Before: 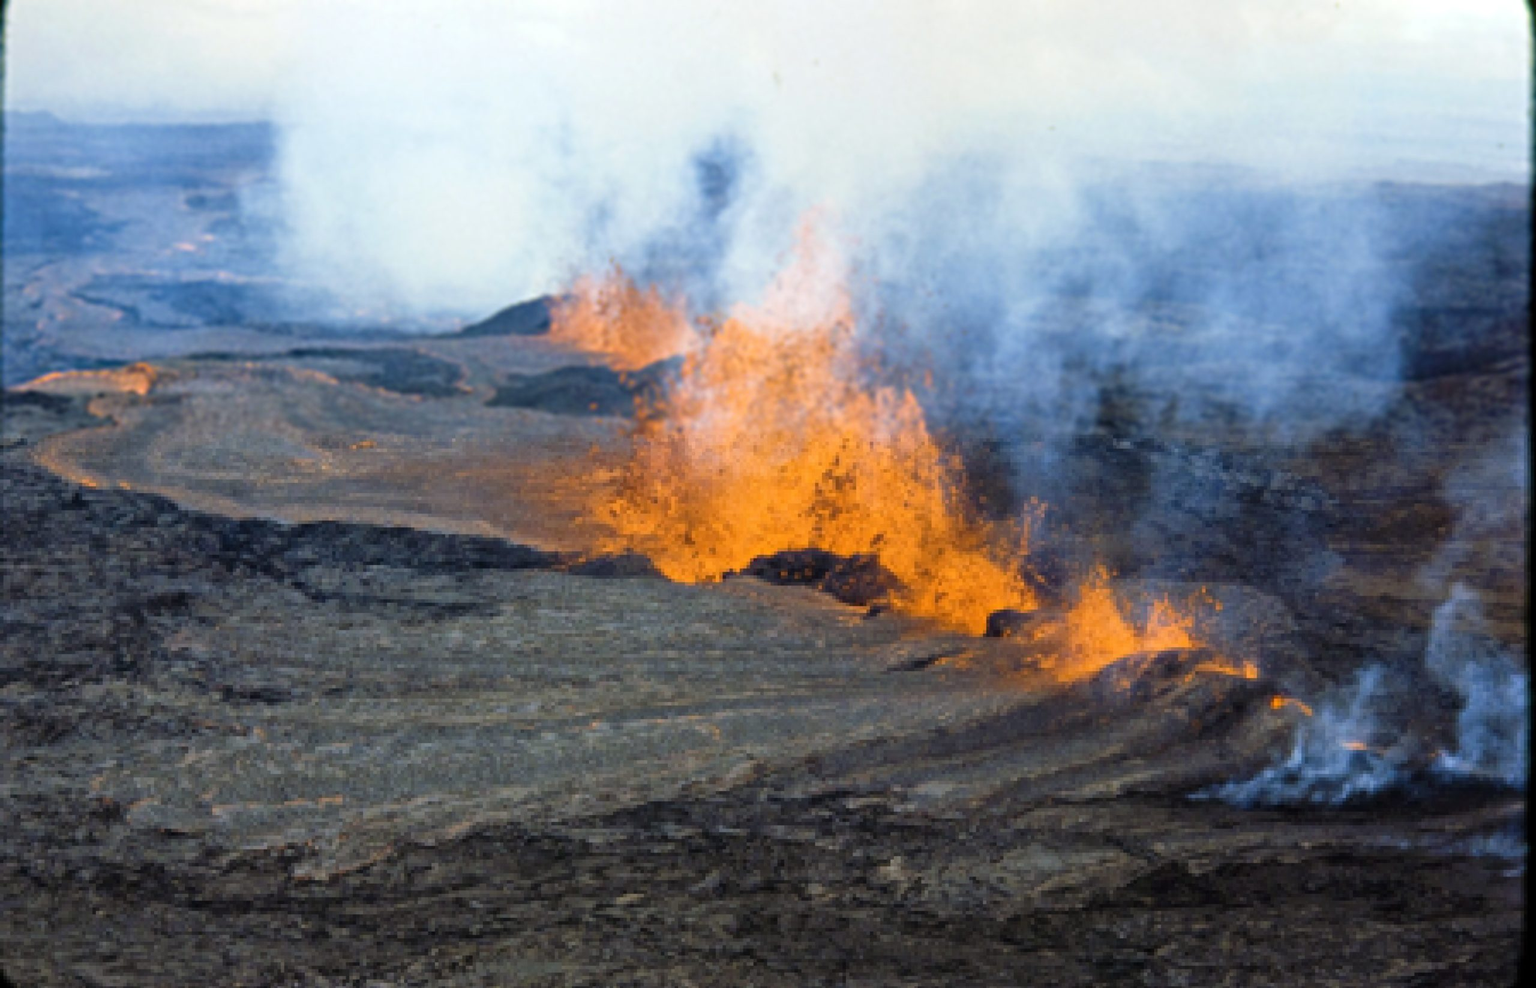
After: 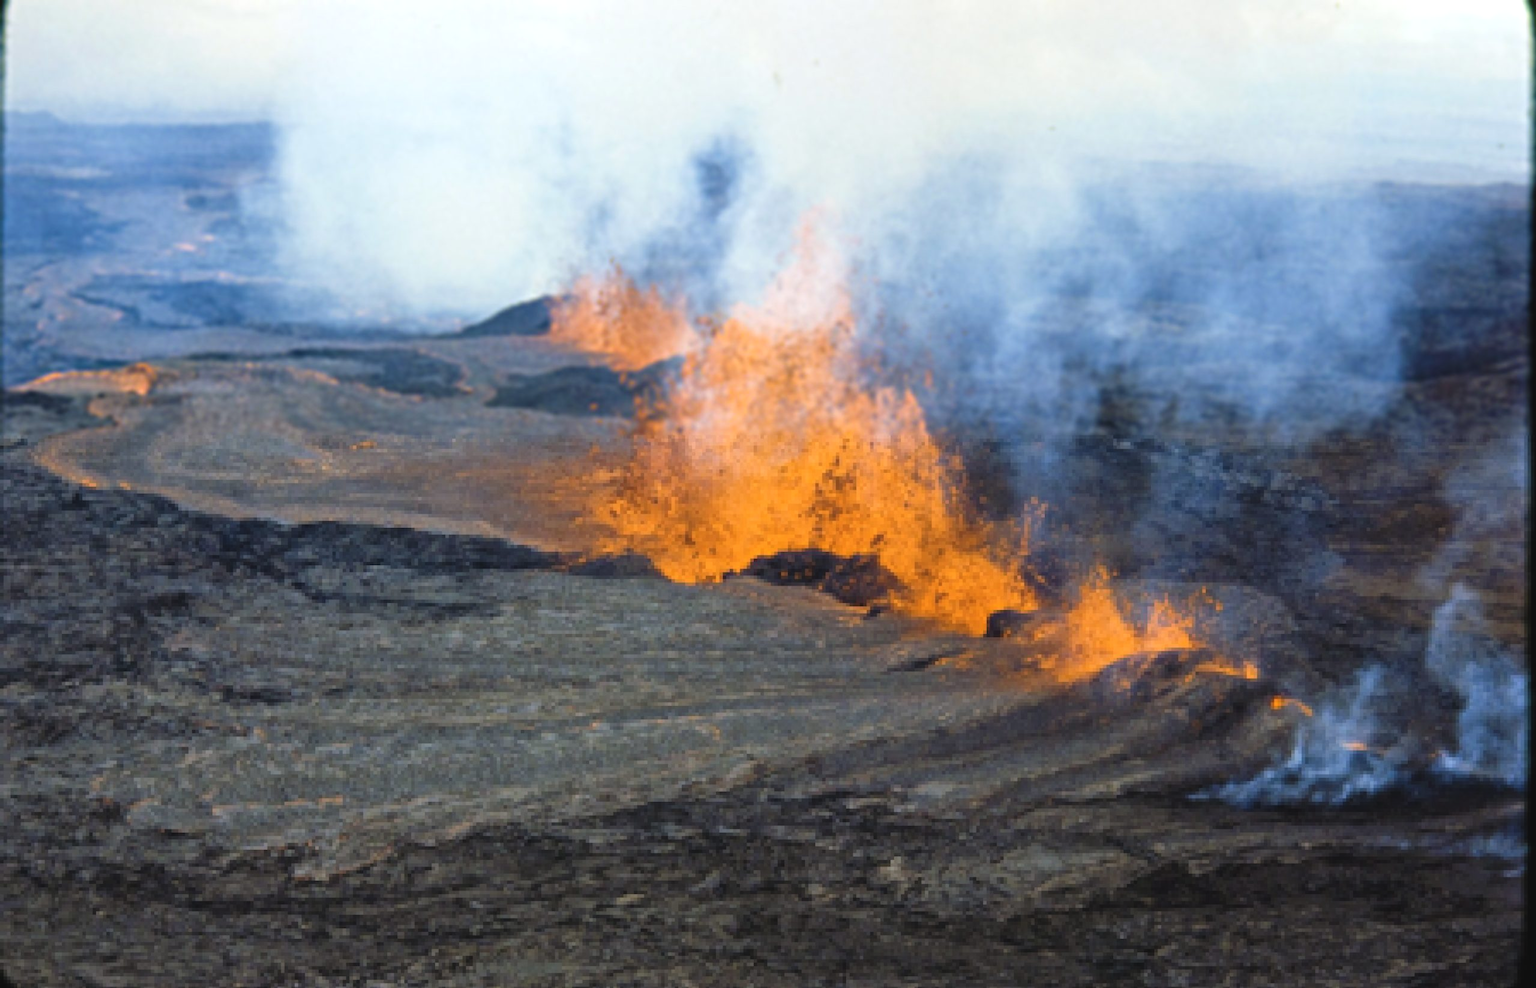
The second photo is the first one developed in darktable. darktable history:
tone curve: color space Lab, linked channels, preserve colors none
exposure: black level correction -0.005, exposure 0.054 EV, compensate highlight preservation false
